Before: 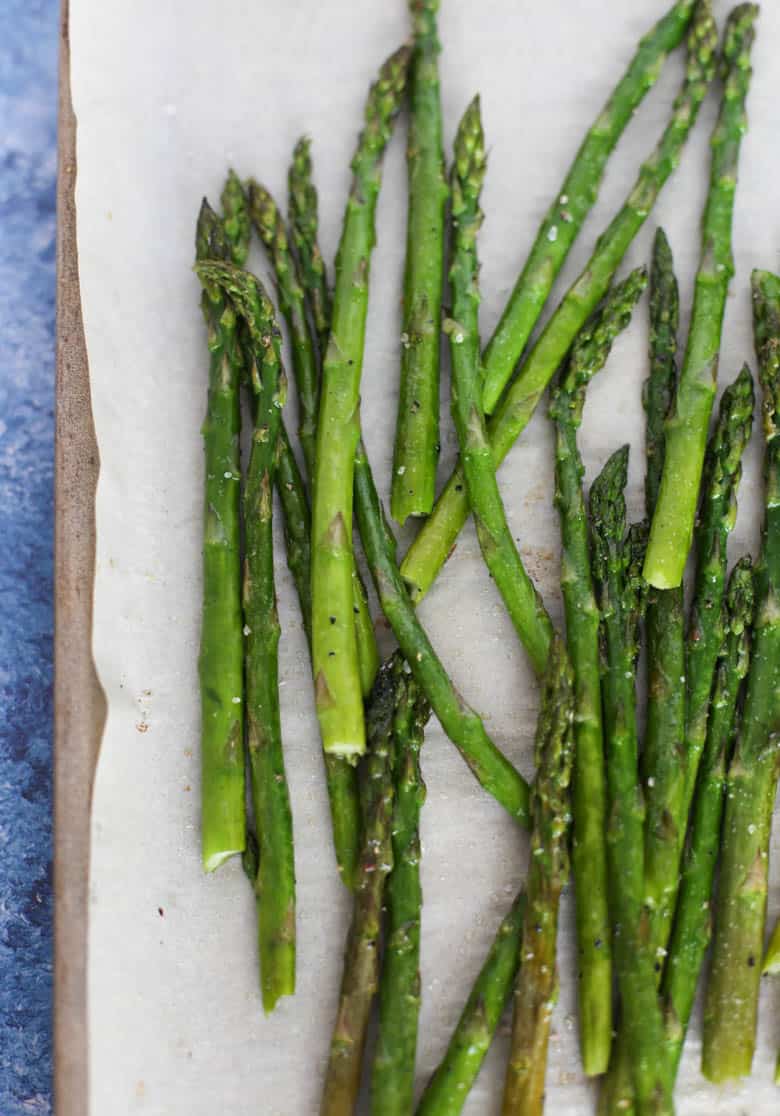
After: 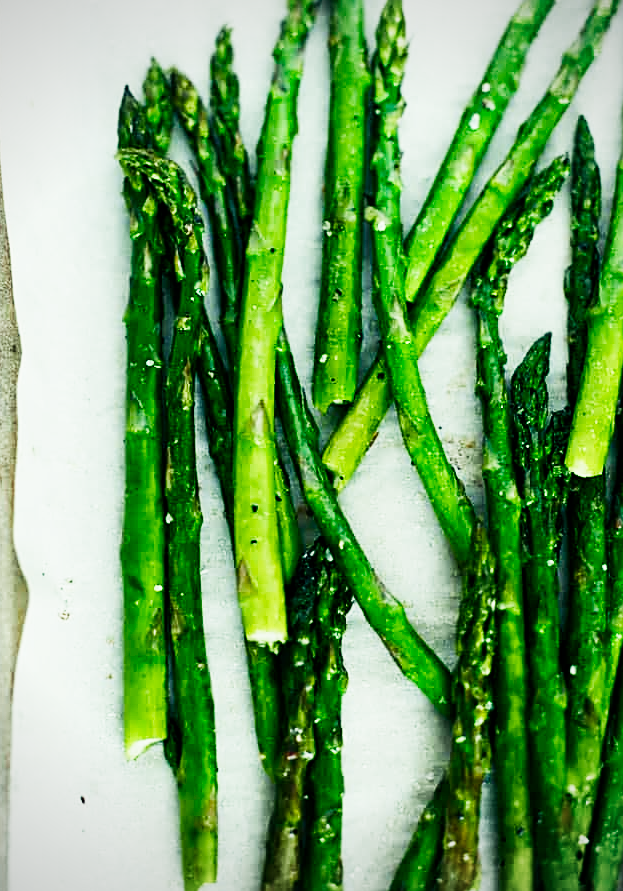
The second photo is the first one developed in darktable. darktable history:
sigmoid: contrast 1.7, skew 0.1, preserve hue 0%, red attenuation 0.1, red rotation 0.035, green attenuation 0.1, green rotation -0.017, blue attenuation 0.15, blue rotation -0.052, base primaries Rec2020
crop and rotate: left 10.071%, top 10.071%, right 10.02%, bottom 10.02%
vignetting: fall-off radius 60.65%
exposure: exposure 0.236 EV, compensate highlight preservation false
color balance rgb: shadows lift › luminance -7.7%, shadows lift › chroma 2.13%, shadows lift › hue 165.27°, power › luminance -7.77%, power › chroma 1.1%, power › hue 215.88°, highlights gain › luminance 15.15%, highlights gain › chroma 7%, highlights gain › hue 125.57°, global offset › luminance -0.33%, global offset › chroma 0.11%, global offset › hue 165.27°, perceptual saturation grading › global saturation 24.42%, perceptual saturation grading › highlights -24.42%, perceptual saturation grading › mid-tones 24.42%, perceptual saturation grading › shadows 40%, perceptual brilliance grading › global brilliance -5%, perceptual brilliance grading › highlights 24.42%, perceptual brilliance grading › mid-tones 7%, perceptual brilliance grading › shadows -5%
sharpen: on, module defaults
